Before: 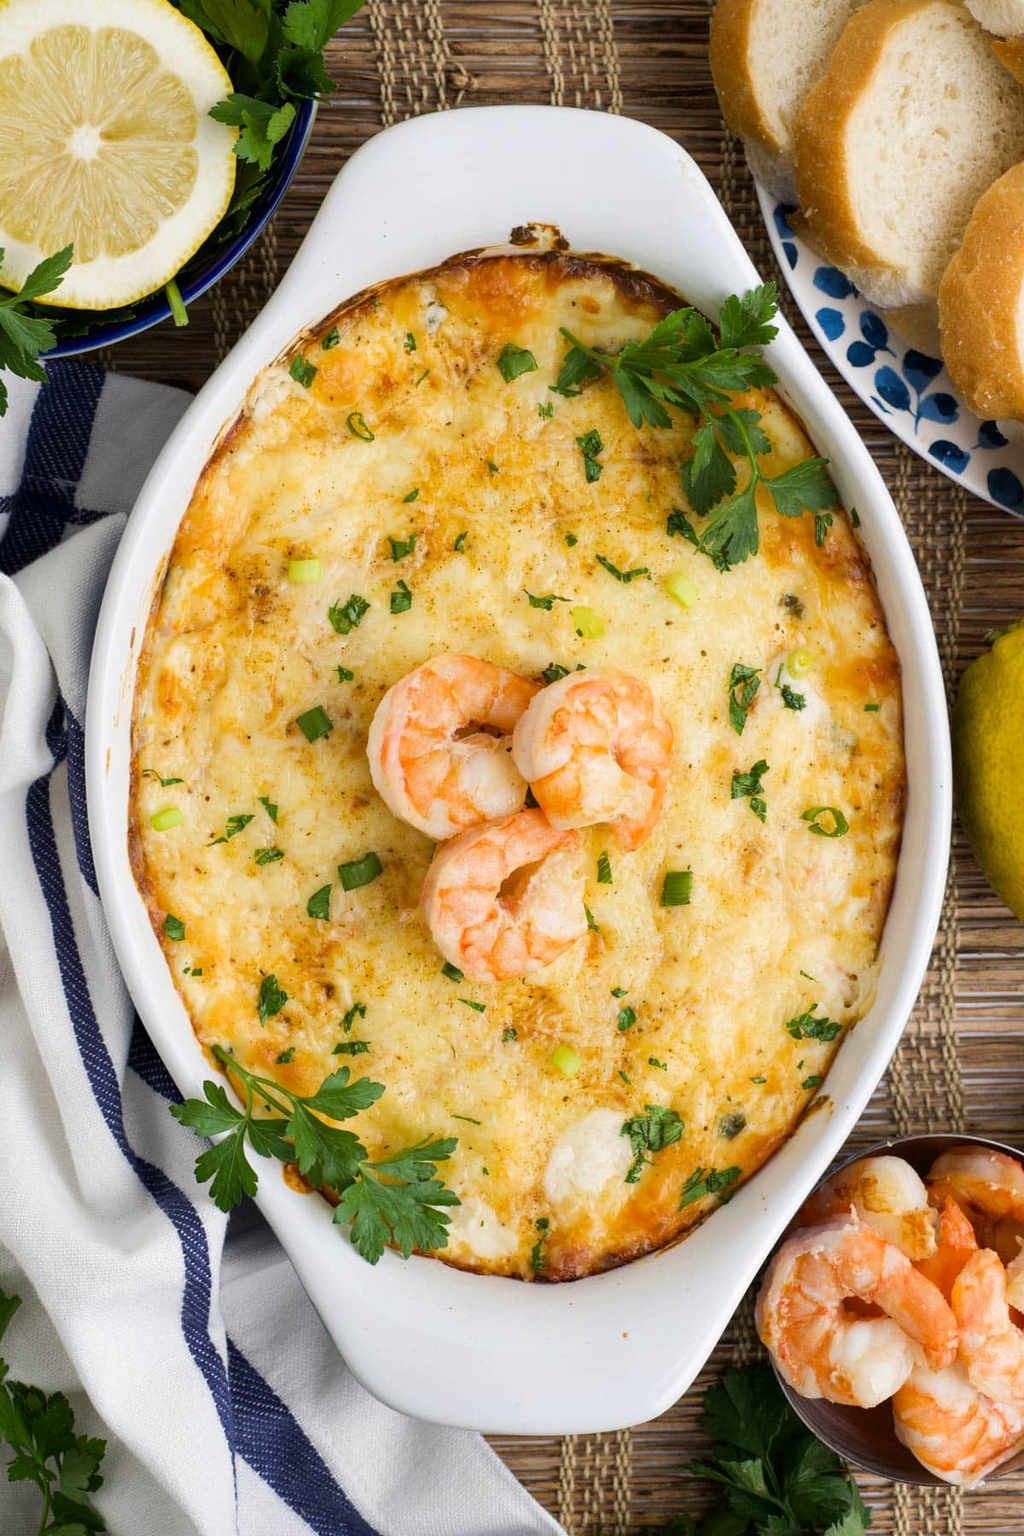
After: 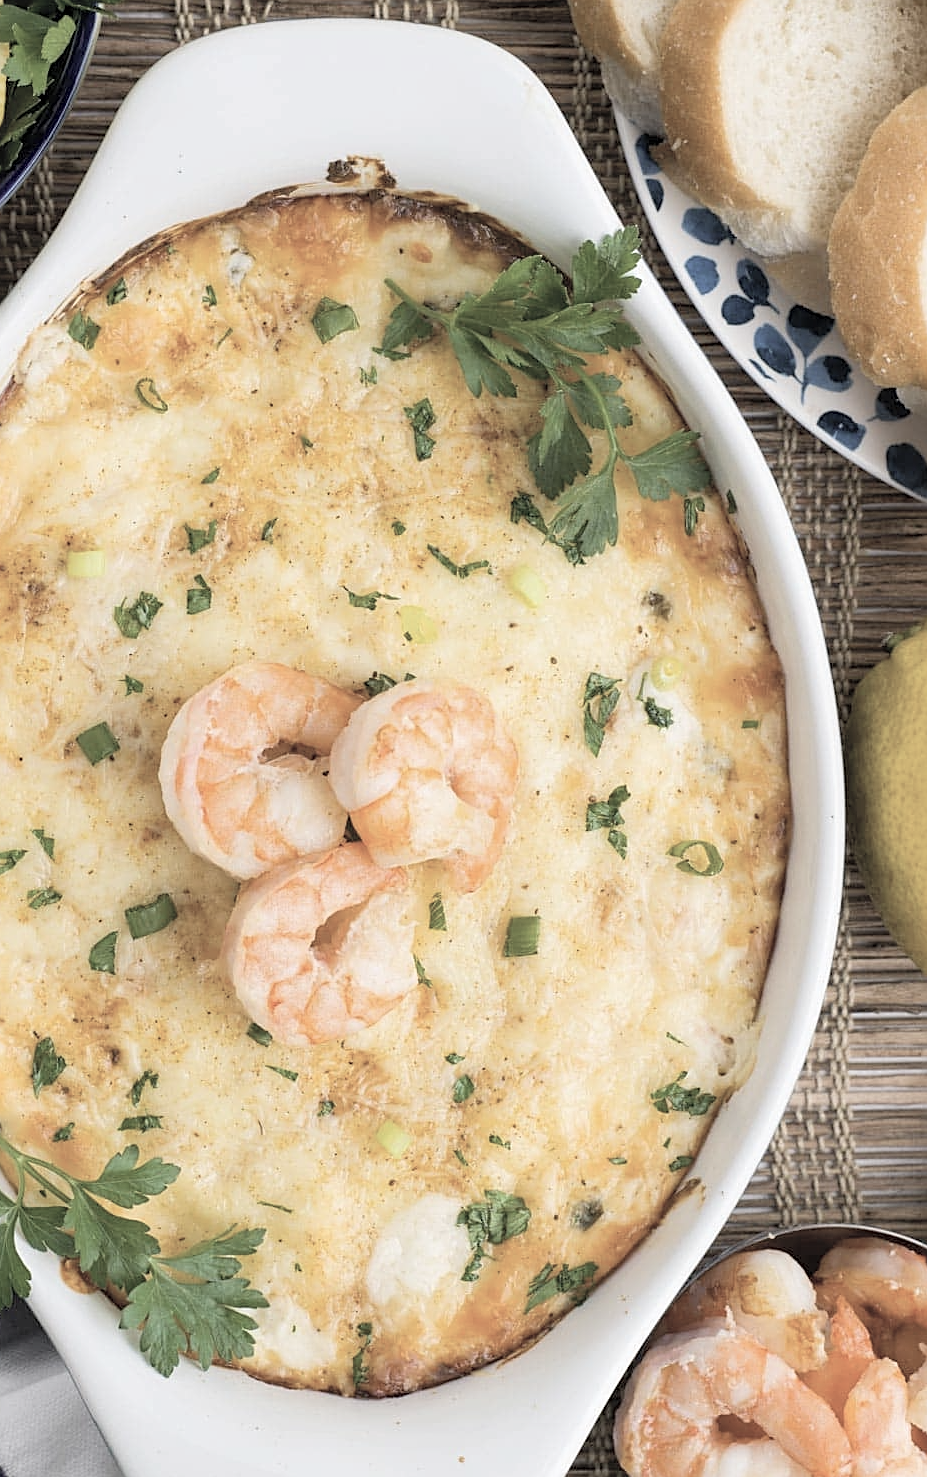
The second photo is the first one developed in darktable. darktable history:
crop: left 22.648%, top 5.88%, bottom 11.776%
contrast brightness saturation: brightness 0.184, saturation -0.487
sharpen: on, module defaults
